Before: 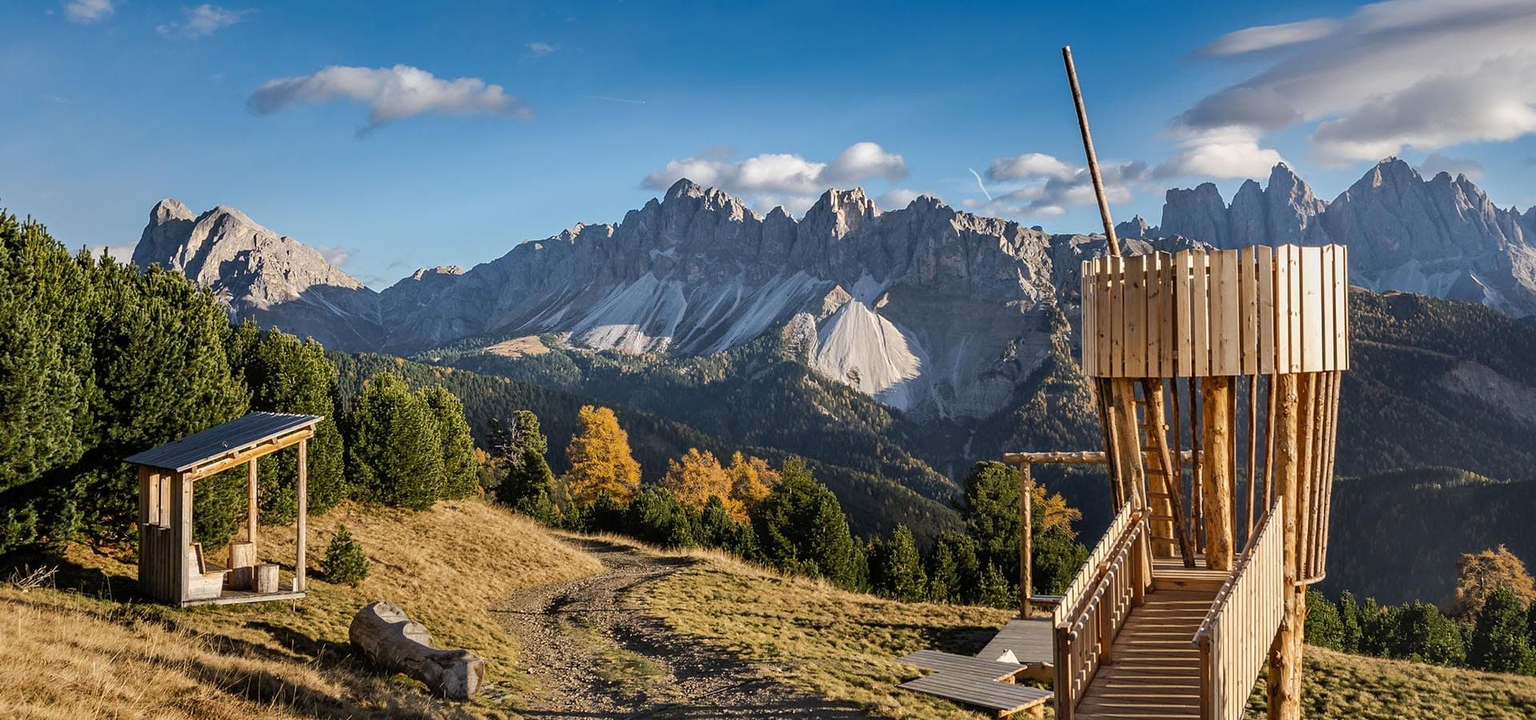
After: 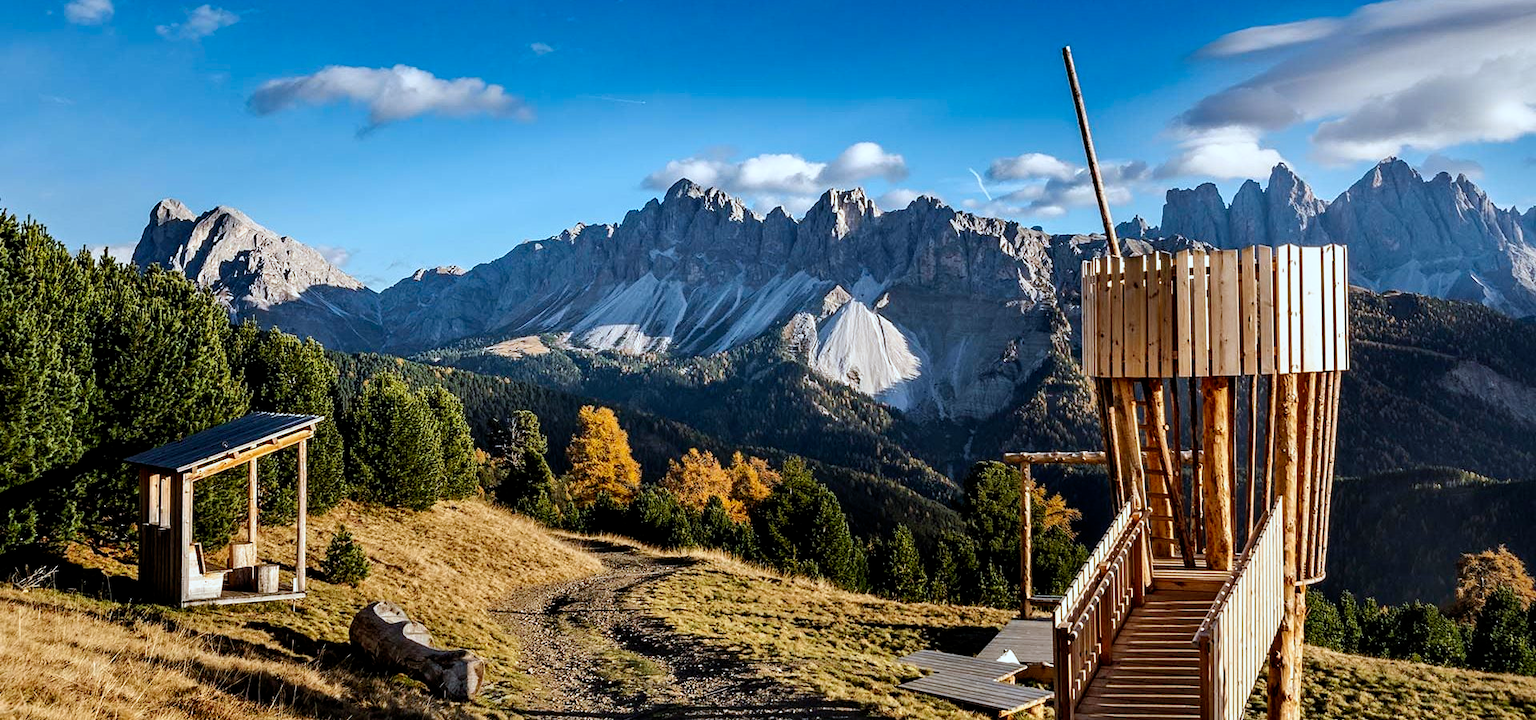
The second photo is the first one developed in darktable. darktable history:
color correction: highlights a* -4.18, highlights b* -10.81
filmic rgb: black relative exposure -8.7 EV, white relative exposure 2.7 EV, threshold 3 EV, target black luminance 0%, hardness 6.25, latitude 76.53%, contrast 1.326, shadows ↔ highlights balance -0.349%, preserve chrominance no, color science v4 (2020), enable highlight reconstruction true
